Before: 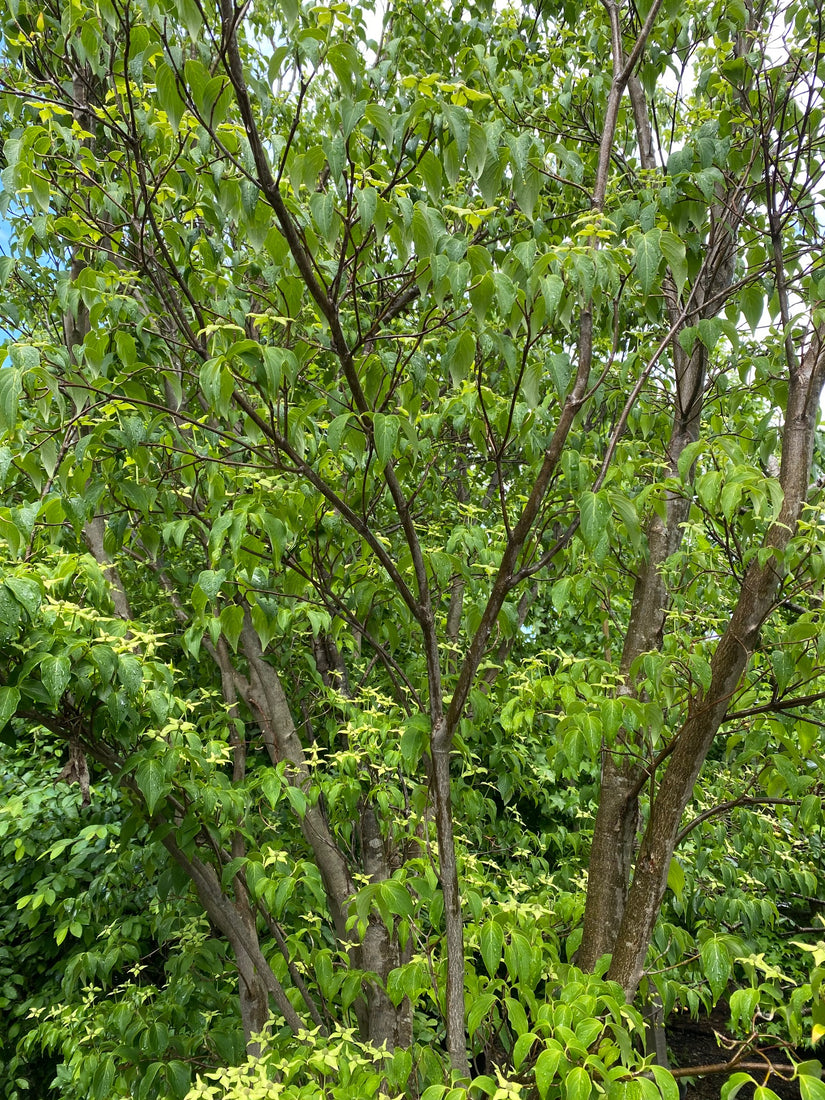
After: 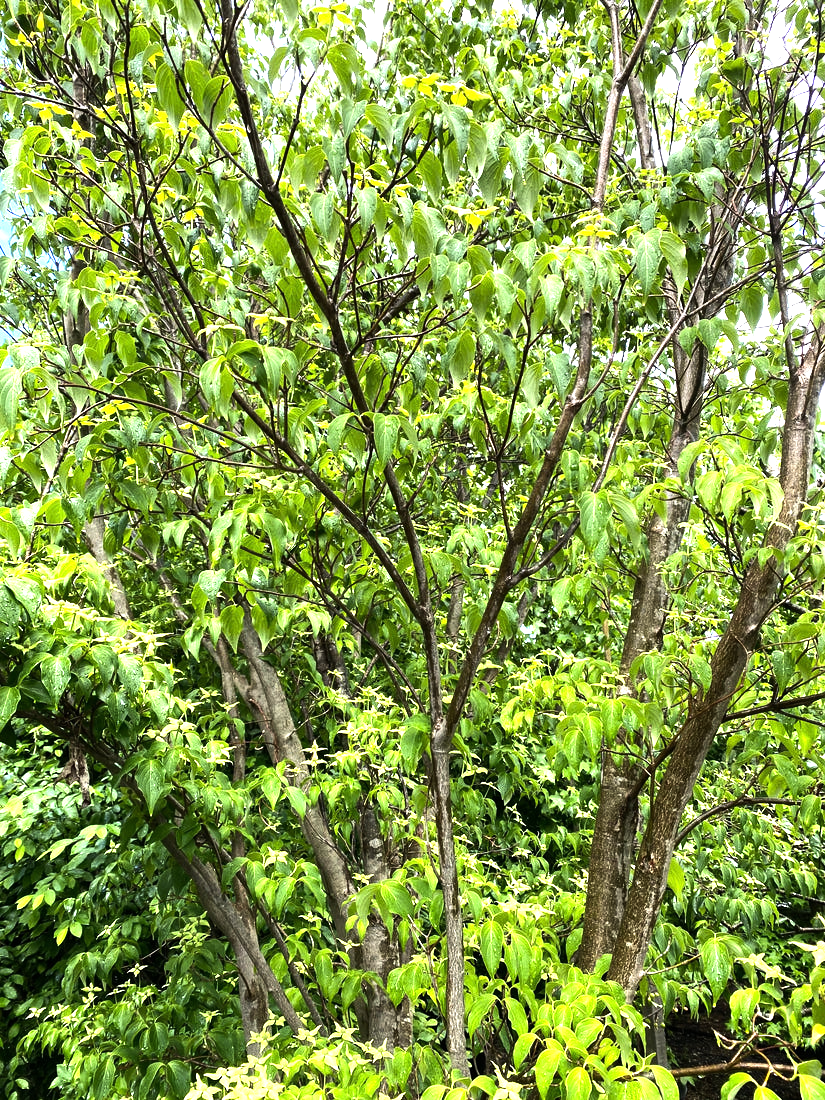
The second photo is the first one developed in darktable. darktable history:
exposure: exposure 0.495 EV, compensate exposure bias true, compensate highlight preservation false
tone equalizer: -8 EV -1.08 EV, -7 EV -1.02 EV, -6 EV -0.867 EV, -5 EV -0.539 EV, -3 EV 0.606 EV, -2 EV 0.893 EV, -1 EV 1 EV, +0 EV 1.08 EV, edges refinement/feathering 500, mask exposure compensation -1.57 EV, preserve details no
